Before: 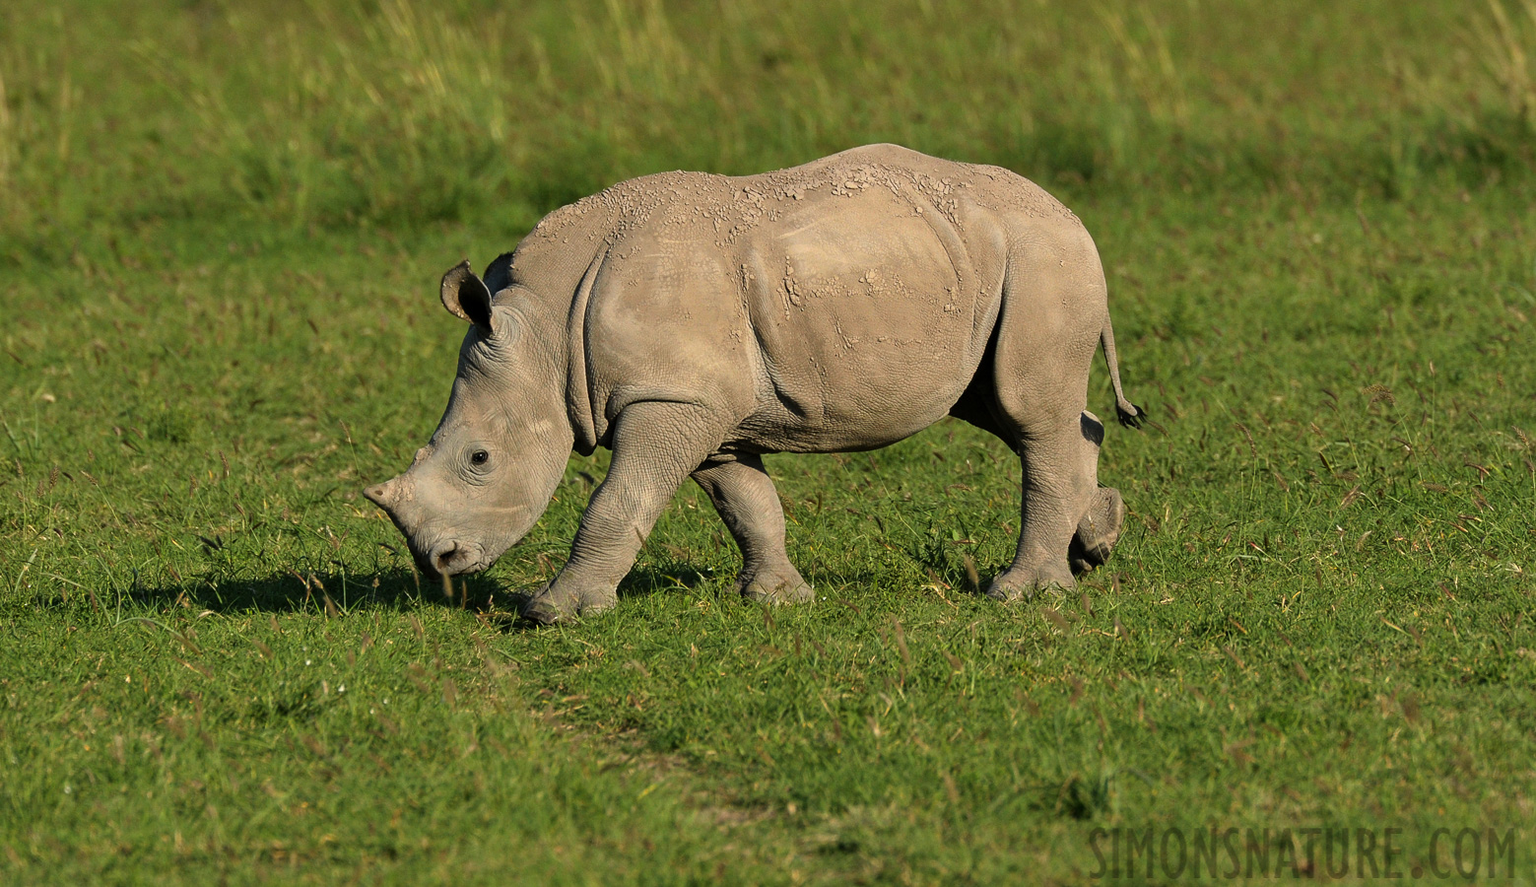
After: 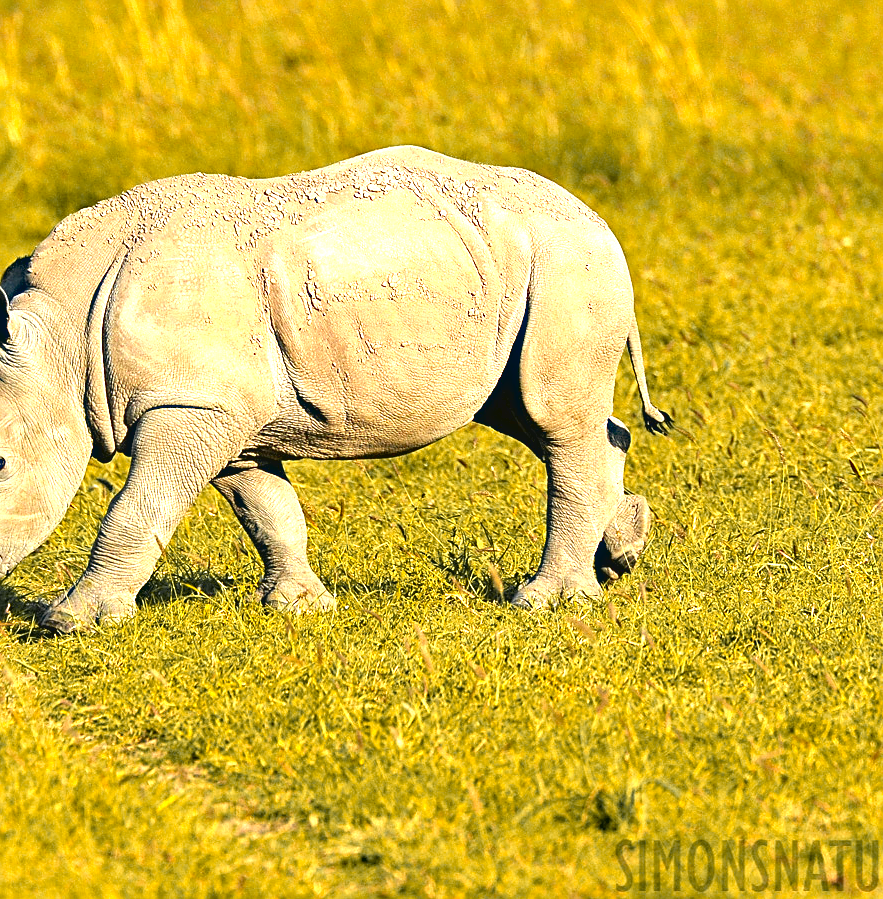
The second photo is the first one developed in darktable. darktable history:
exposure: black level correction 0.001, exposure 2 EV, compensate highlight preservation false
crop: left 31.458%, top 0%, right 11.876%
sharpen: on, module defaults
contrast brightness saturation: contrast -0.1, saturation -0.1
haze removal: strength 0.29, distance 0.25, compatibility mode true, adaptive false
color zones: curves: ch0 [(0, 0.499) (0.143, 0.5) (0.286, 0.5) (0.429, 0.476) (0.571, 0.284) (0.714, 0.243) (0.857, 0.449) (1, 0.499)]; ch1 [(0, 0.532) (0.143, 0.645) (0.286, 0.696) (0.429, 0.211) (0.571, 0.504) (0.714, 0.493) (0.857, 0.495) (1, 0.532)]; ch2 [(0, 0.5) (0.143, 0.5) (0.286, 0.427) (0.429, 0.324) (0.571, 0.5) (0.714, 0.5) (0.857, 0.5) (1, 0.5)]
rotate and perspective: crop left 0, crop top 0
